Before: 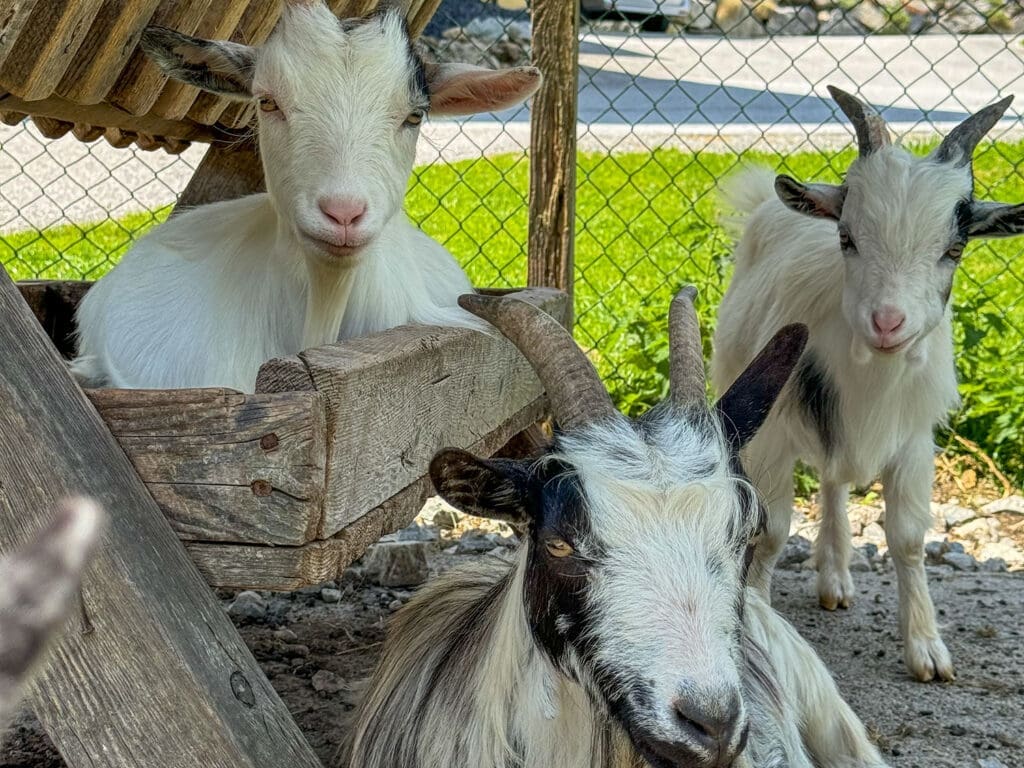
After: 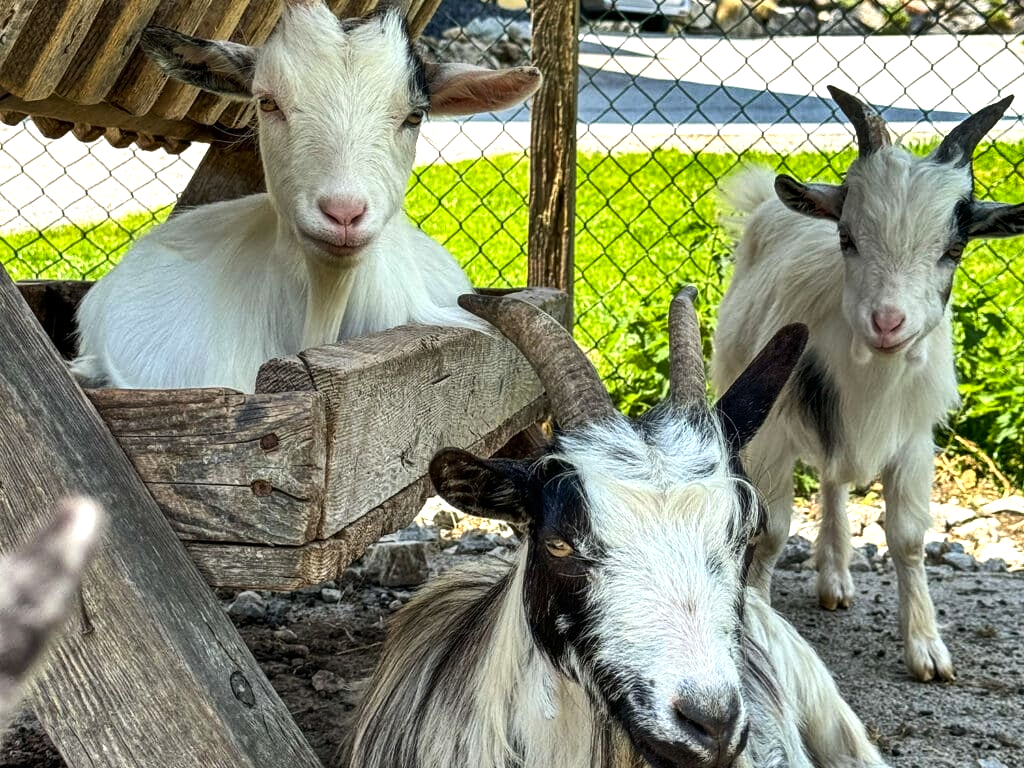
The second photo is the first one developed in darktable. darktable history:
shadows and highlights: shadows 75, highlights -60.85, soften with gaussian
tone equalizer: -8 EV -0.75 EV, -7 EV -0.7 EV, -6 EV -0.6 EV, -5 EV -0.4 EV, -3 EV 0.4 EV, -2 EV 0.6 EV, -1 EV 0.7 EV, +0 EV 0.75 EV, edges refinement/feathering 500, mask exposure compensation -1.57 EV, preserve details no
